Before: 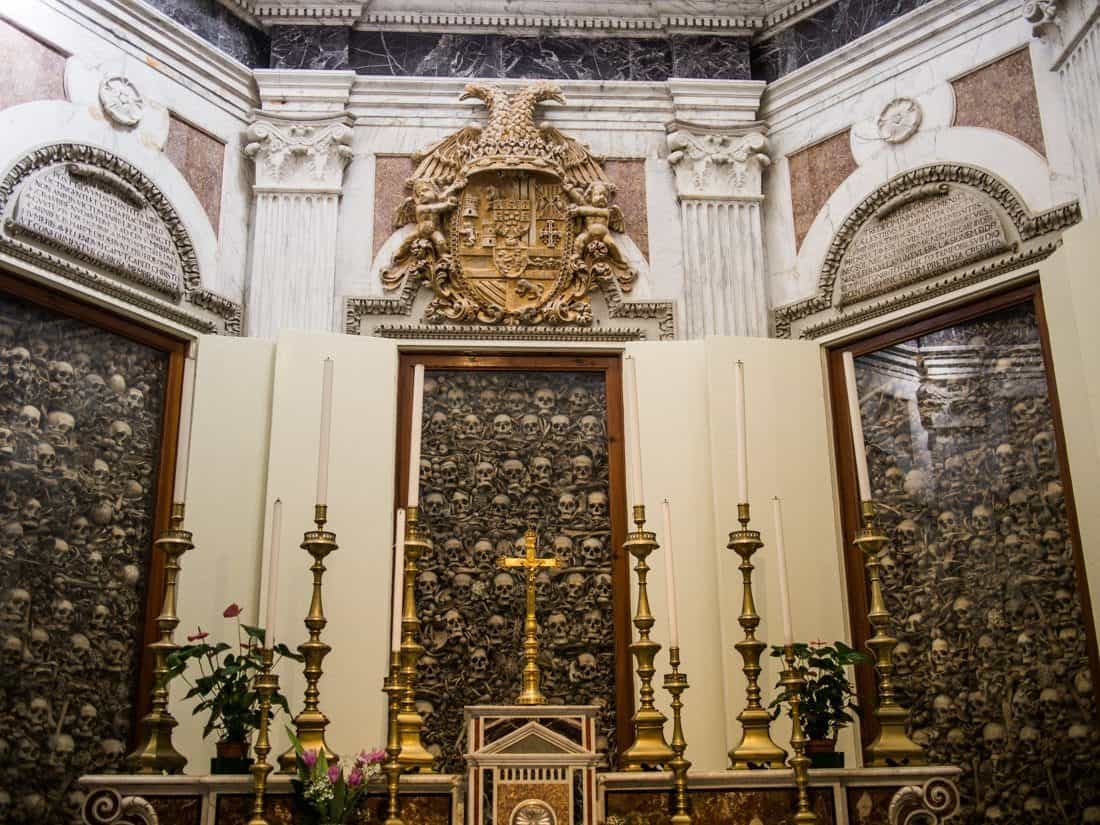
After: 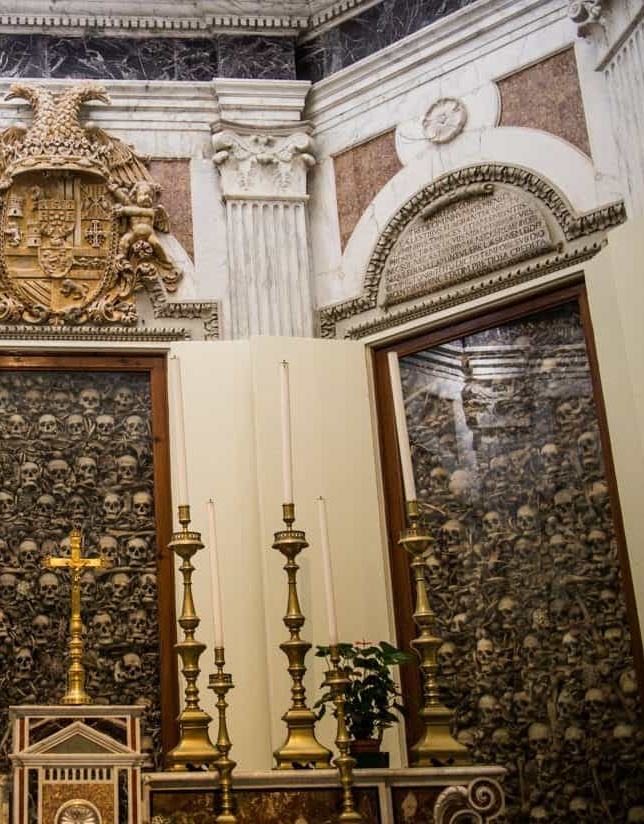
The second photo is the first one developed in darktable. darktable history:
crop: left 41.396%
